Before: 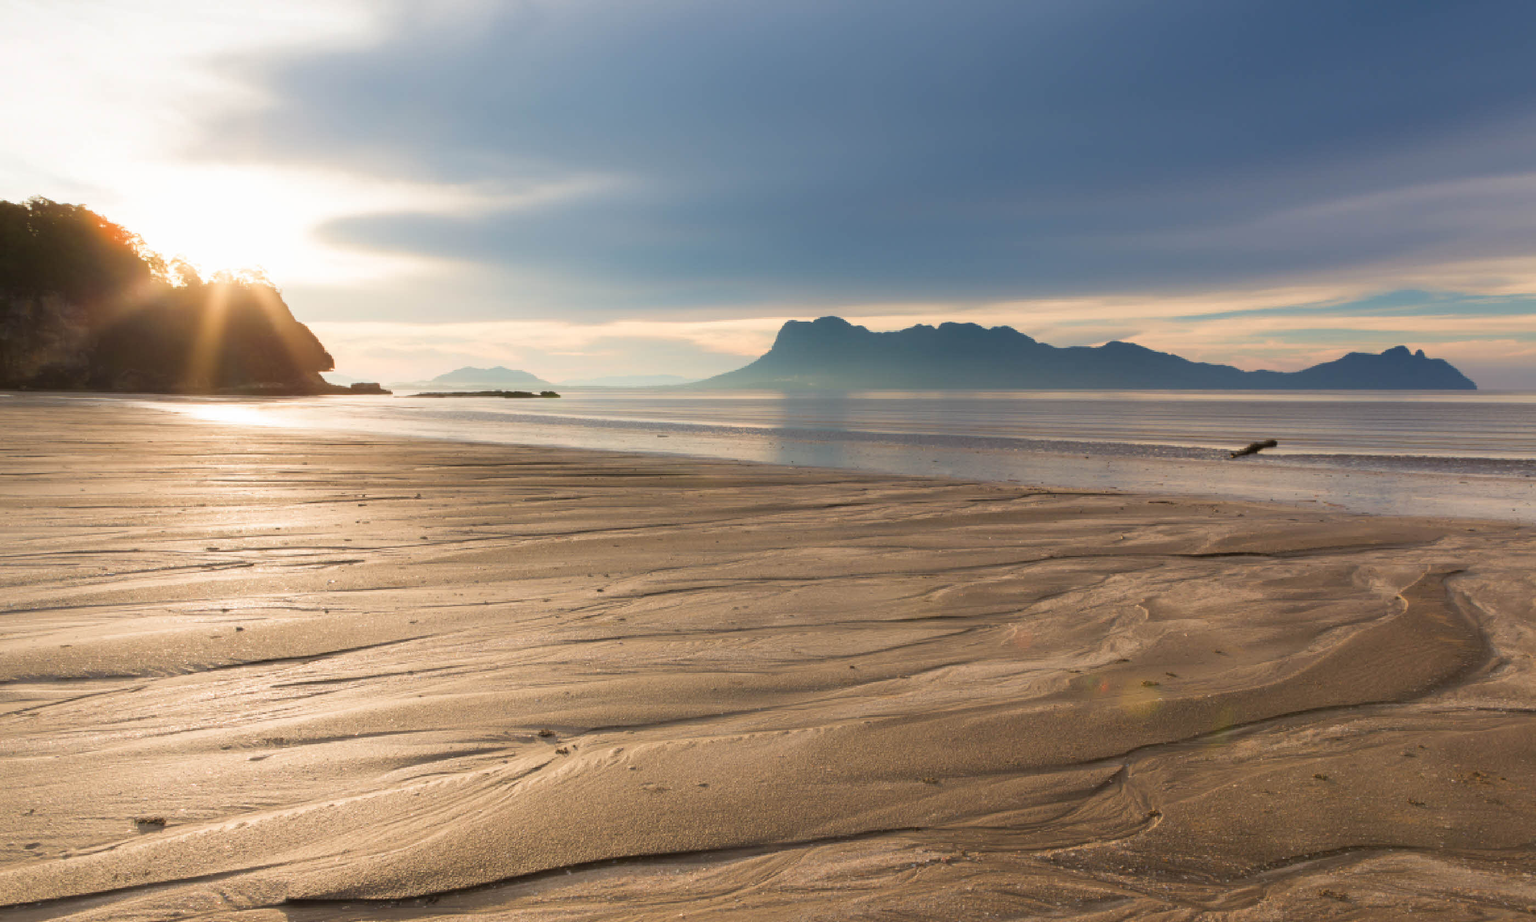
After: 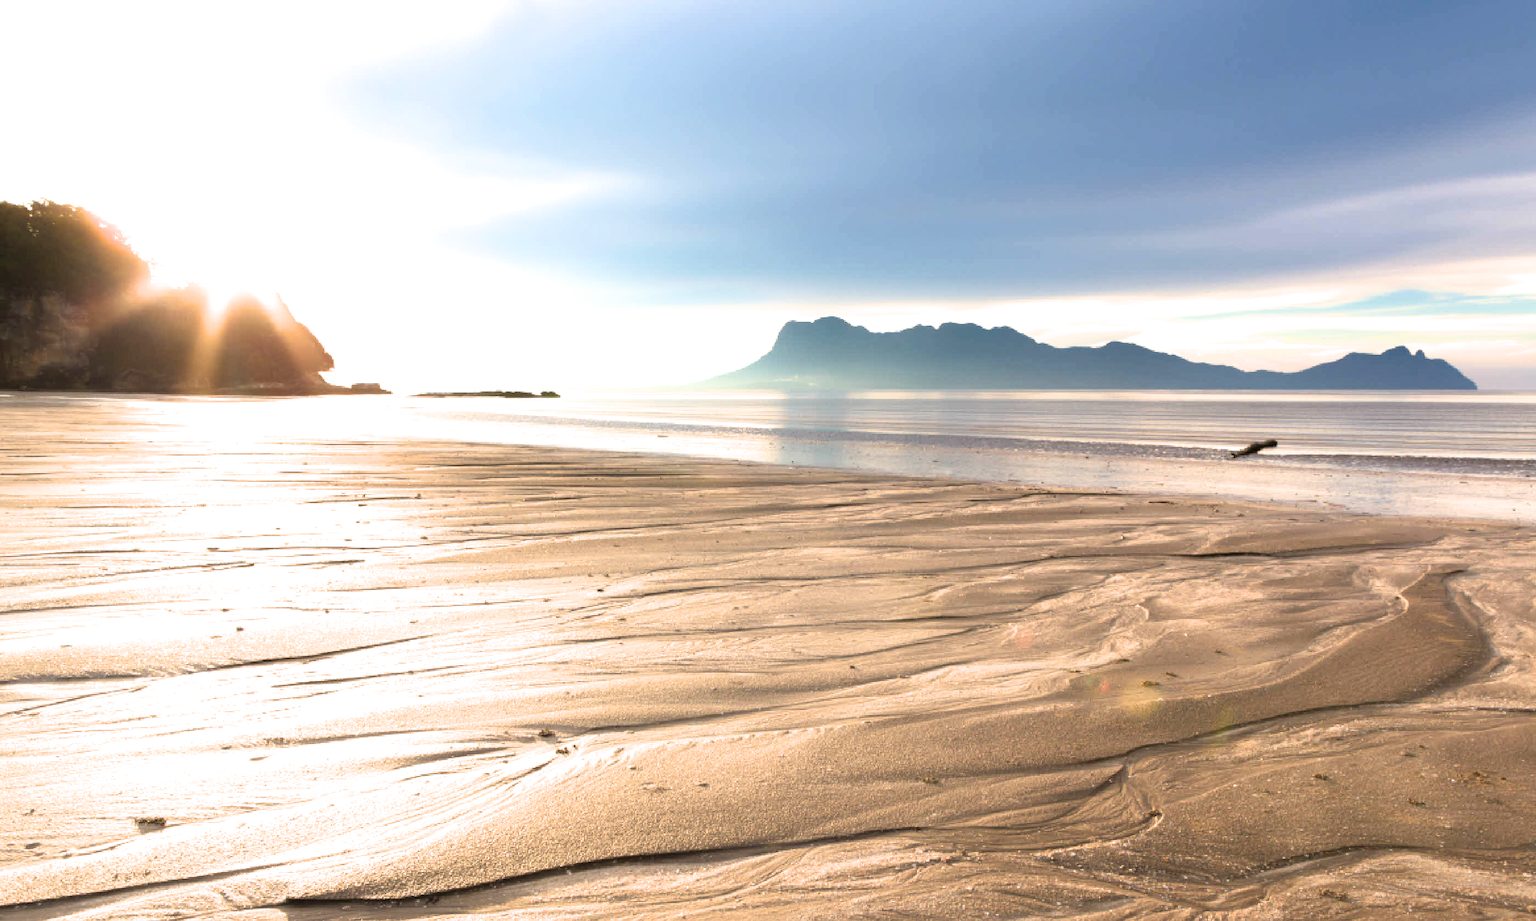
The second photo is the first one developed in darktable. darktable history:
exposure: black level correction 0, exposure 1.001 EV, compensate highlight preservation false
filmic rgb: black relative exposure -8.02 EV, white relative exposure 2.37 EV, hardness 6.61, iterations of high-quality reconstruction 0
